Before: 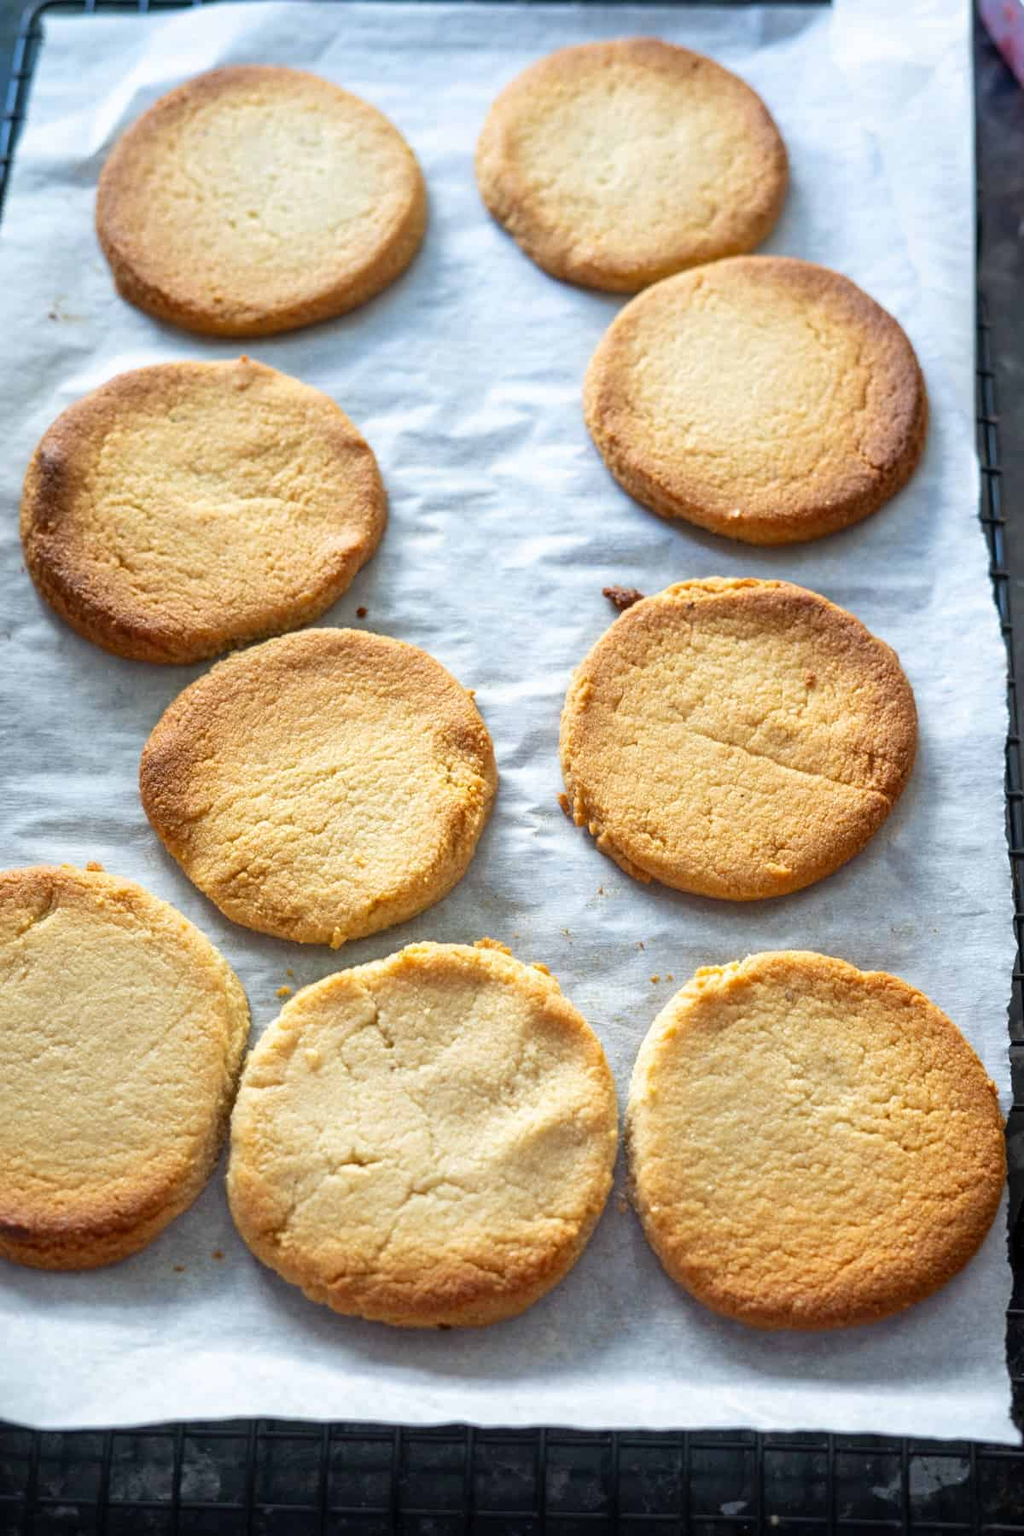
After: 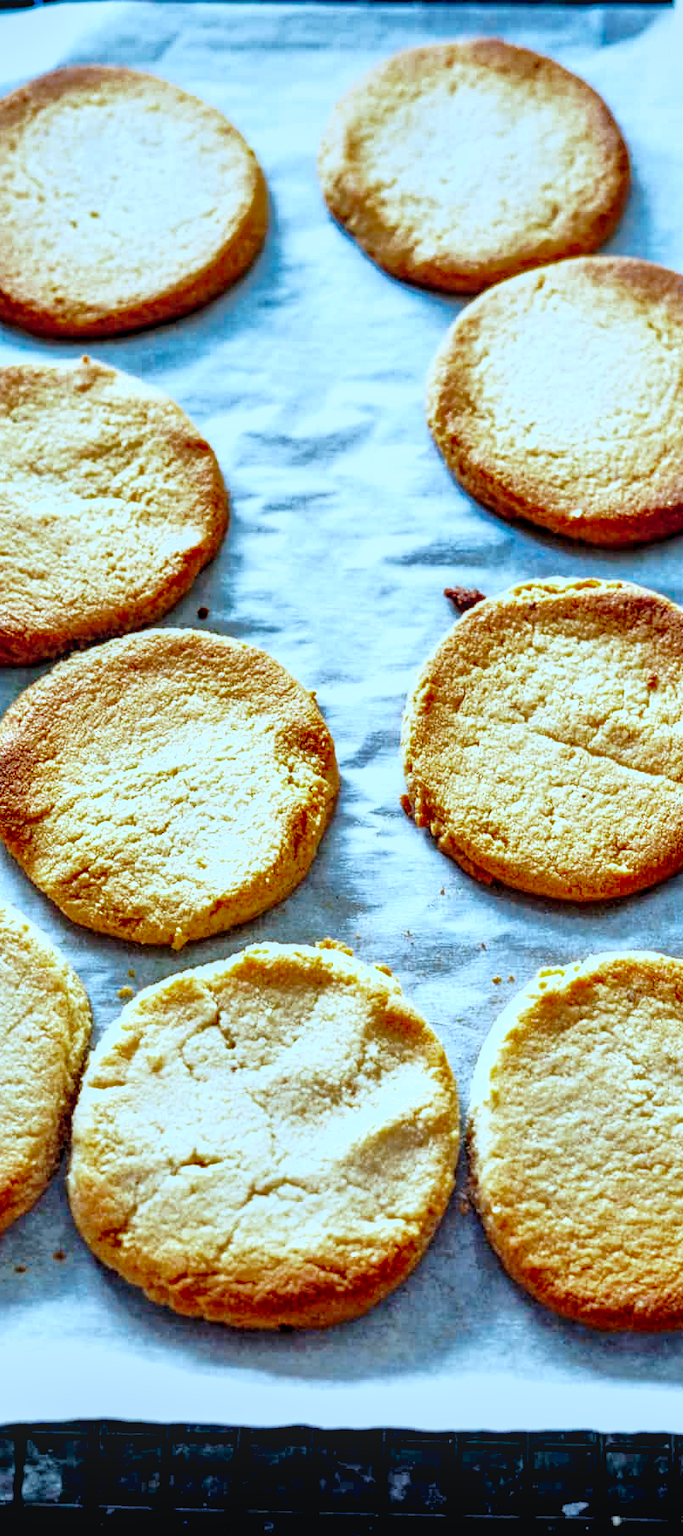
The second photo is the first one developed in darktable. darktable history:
color zones: curves: ch0 [(0, 0.444) (0.143, 0.442) (0.286, 0.441) (0.429, 0.441) (0.571, 0.441) (0.714, 0.441) (0.857, 0.442) (1, 0.444)]
crop and rotate: left 15.541%, right 17.786%
contrast equalizer: y [[0.6 ×6], [0.55 ×6], [0 ×6], [0 ×6], [0 ×6]]
local contrast: on, module defaults
exposure: black level correction 0.01, exposure 0.007 EV, compensate highlight preservation false
shadows and highlights: on, module defaults
color correction: highlights a* -9.8, highlights b* -21.16
base curve: curves: ch0 [(0, 0) (0.028, 0.03) (0.121, 0.232) (0.46, 0.748) (0.859, 0.968) (1, 1)], preserve colors none
